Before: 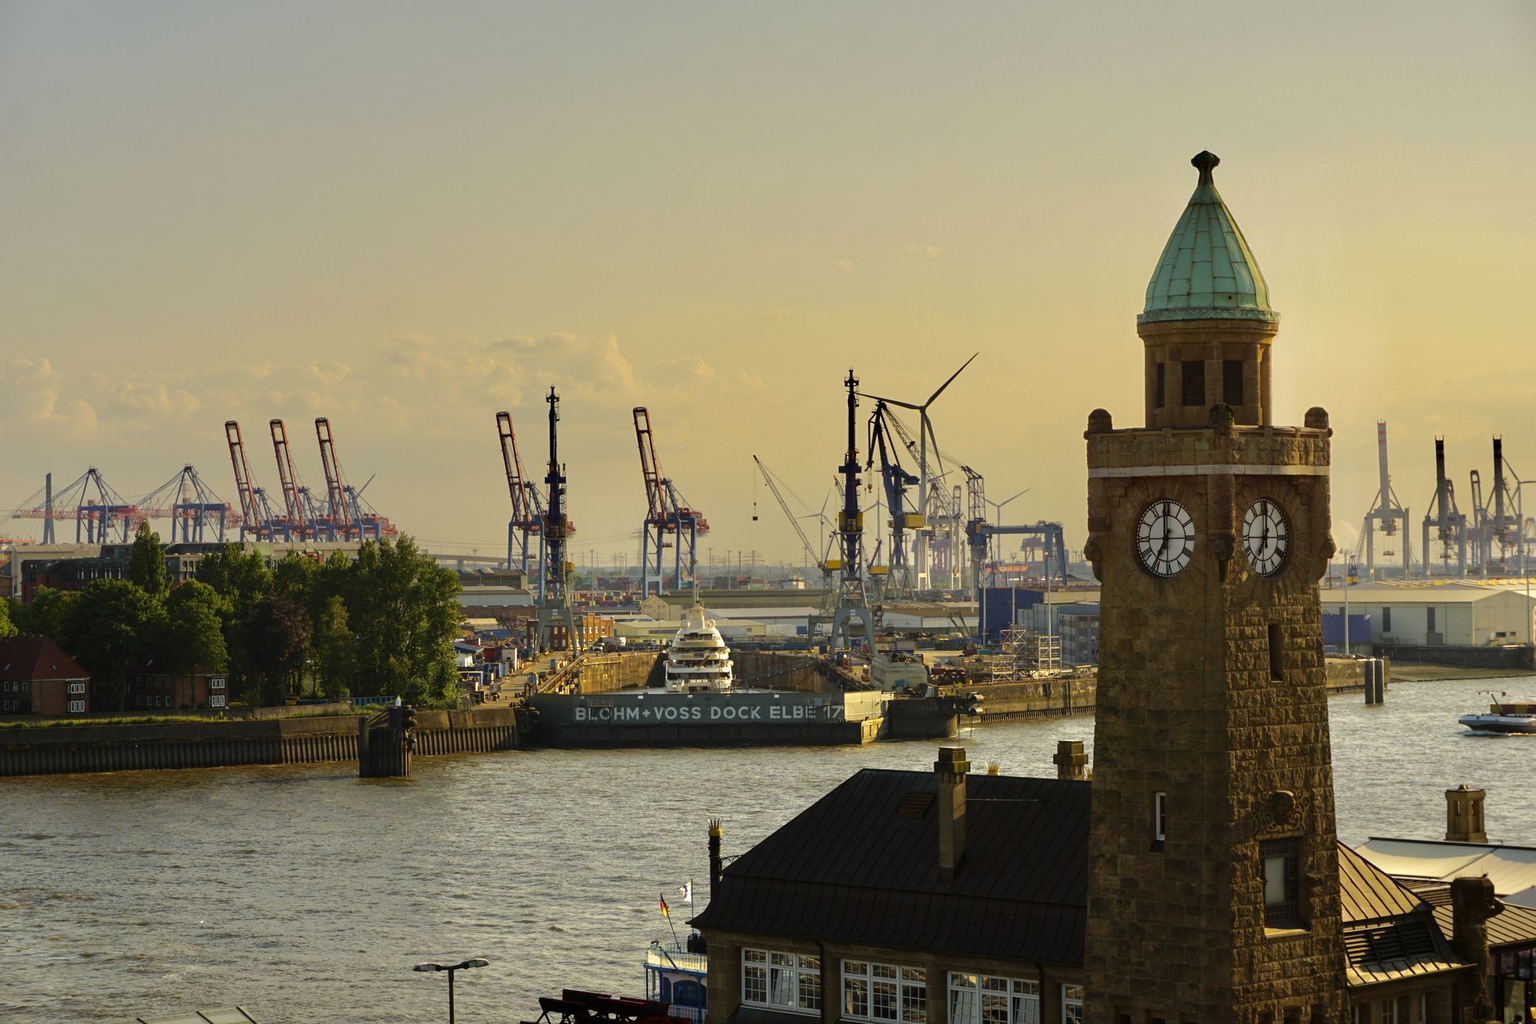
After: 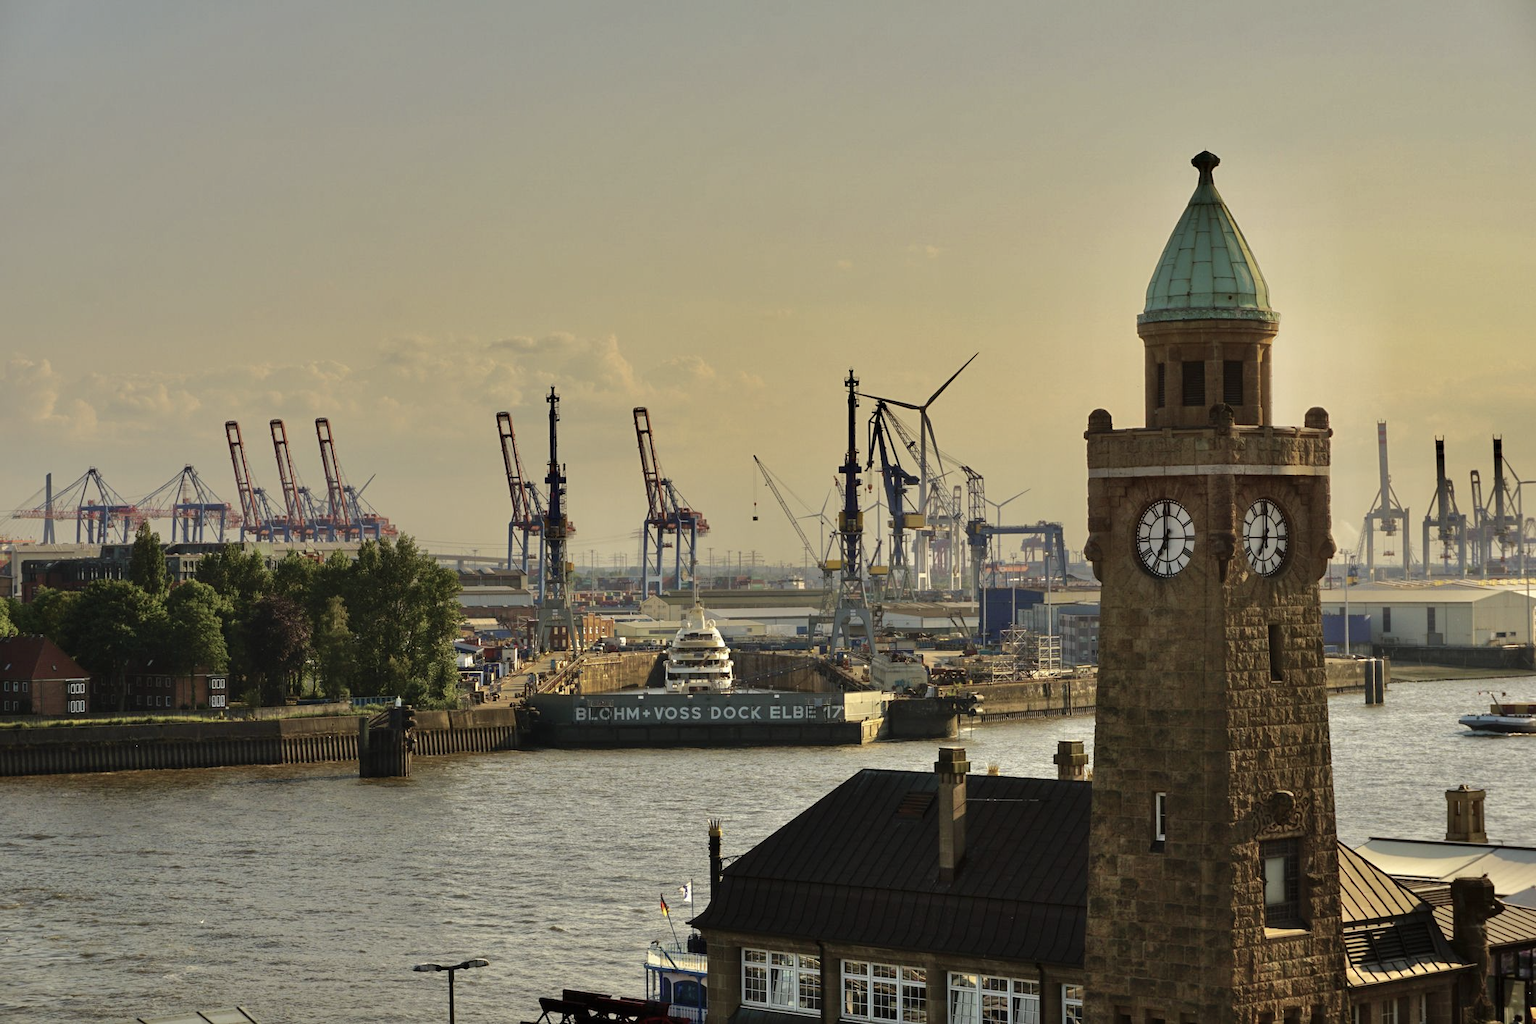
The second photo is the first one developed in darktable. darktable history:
color balance: input saturation 80.07%
shadows and highlights: low approximation 0.01, soften with gaussian
